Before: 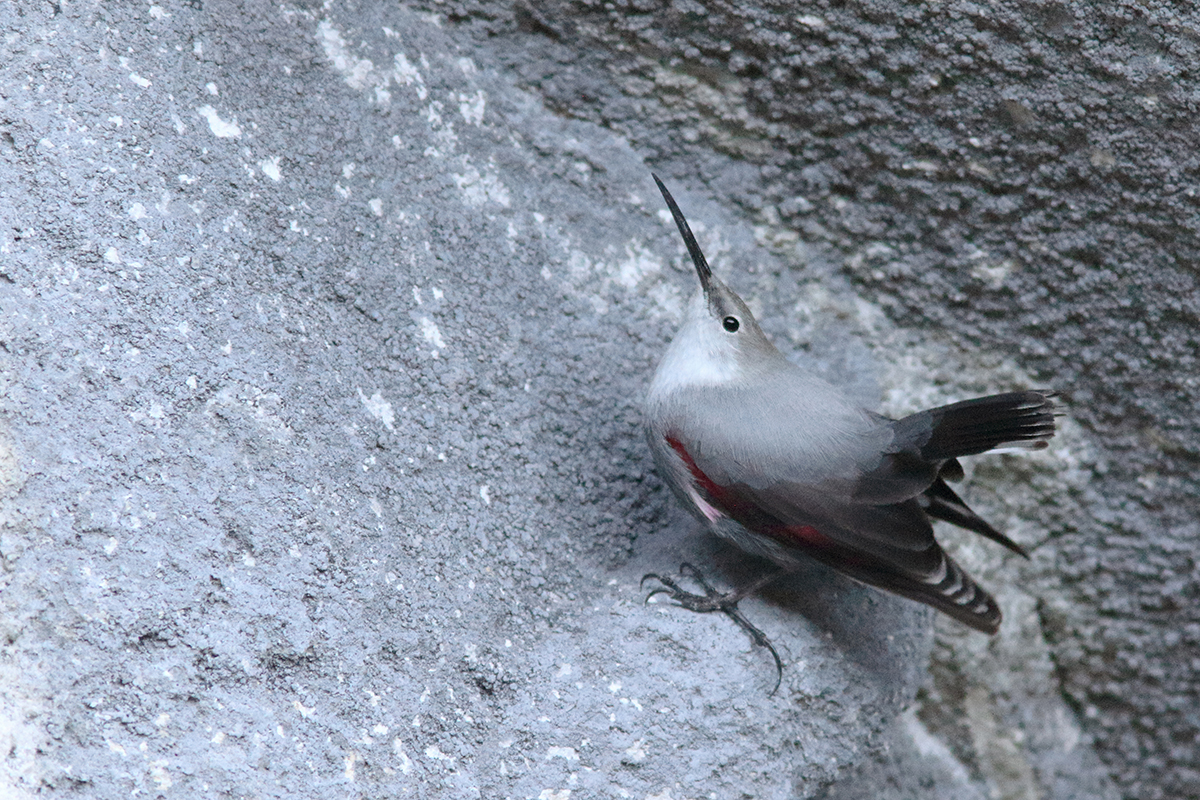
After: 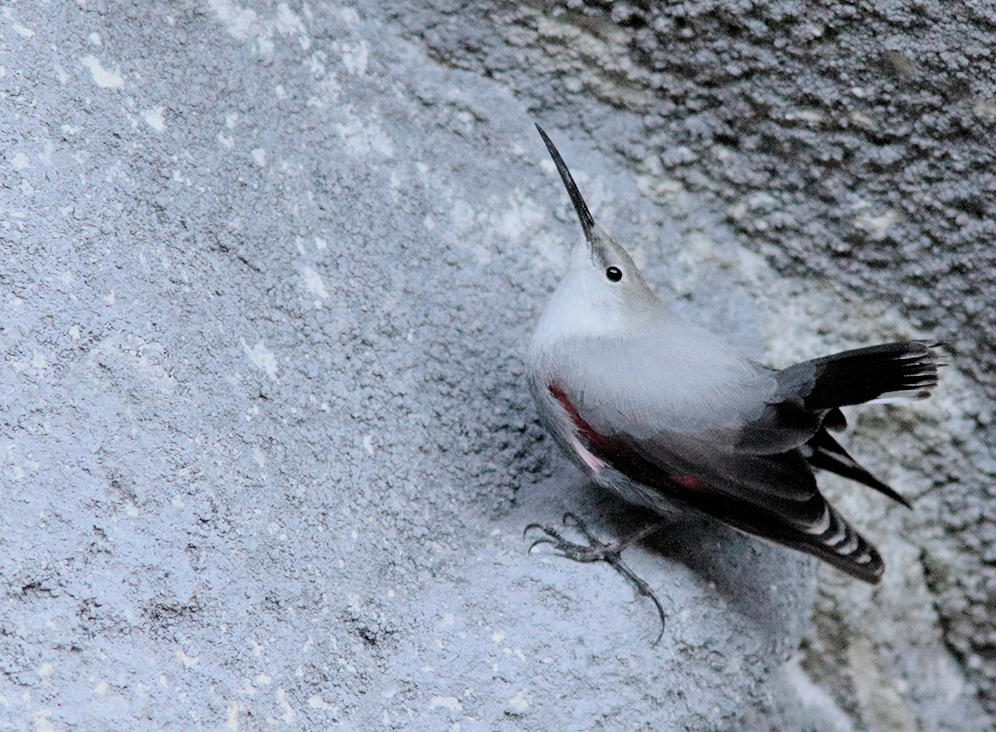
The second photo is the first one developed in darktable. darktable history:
exposure: exposure 0.472 EV, compensate highlight preservation false
crop: left 9.81%, top 6.308%, right 7.146%, bottom 2.164%
filmic rgb: black relative exposure -4.3 EV, white relative exposure 4.56 EV, hardness 2.4, contrast 1.059, color science v6 (2022)
